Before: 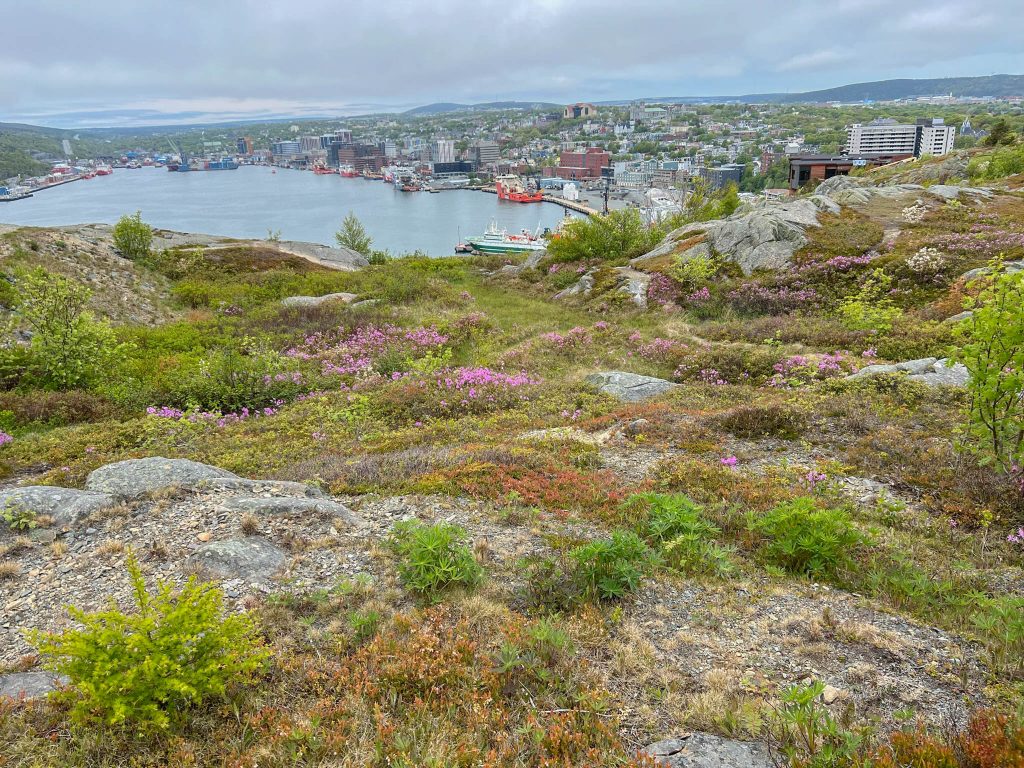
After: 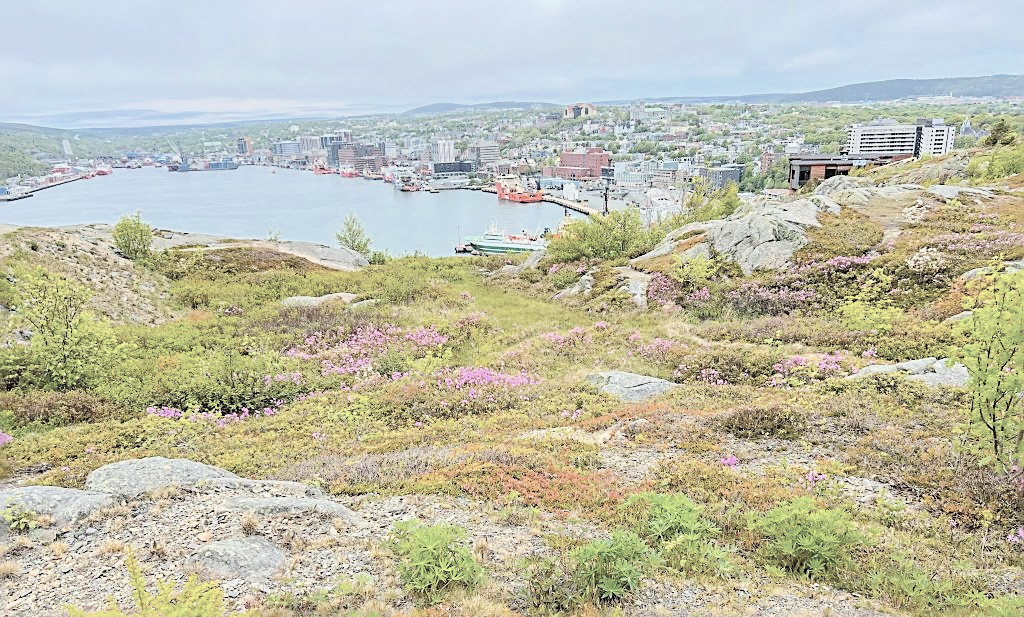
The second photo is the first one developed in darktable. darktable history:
crop: bottom 19.644%
exposure: black level correction 0, exposure 1.1 EV, compensate highlight preservation false
color balance rgb: perceptual saturation grading › global saturation 25%, global vibrance 20%
filmic rgb: black relative exposure -7.48 EV, white relative exposure 4.83 EV, hardness 3.4, color science v6 (2022)
sharpen: radius 2.531, amount 0.628
contrast brightness saturation: brightness 0.18, saturation -0.5
